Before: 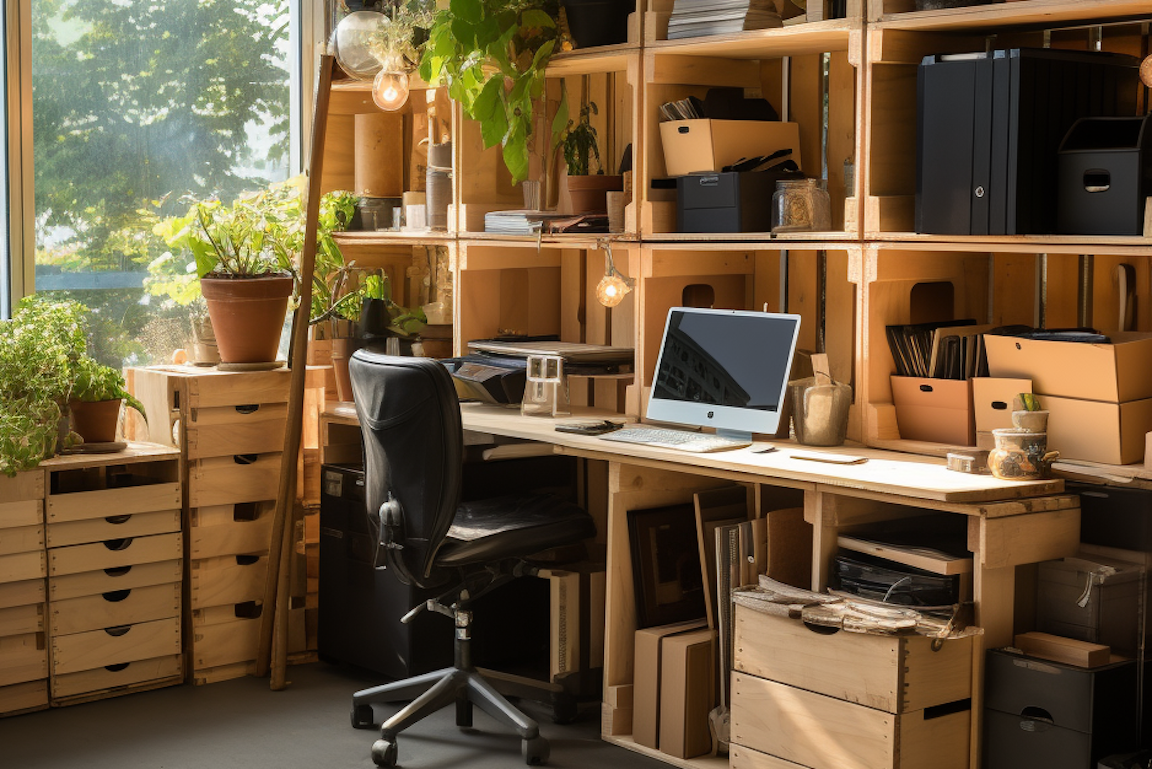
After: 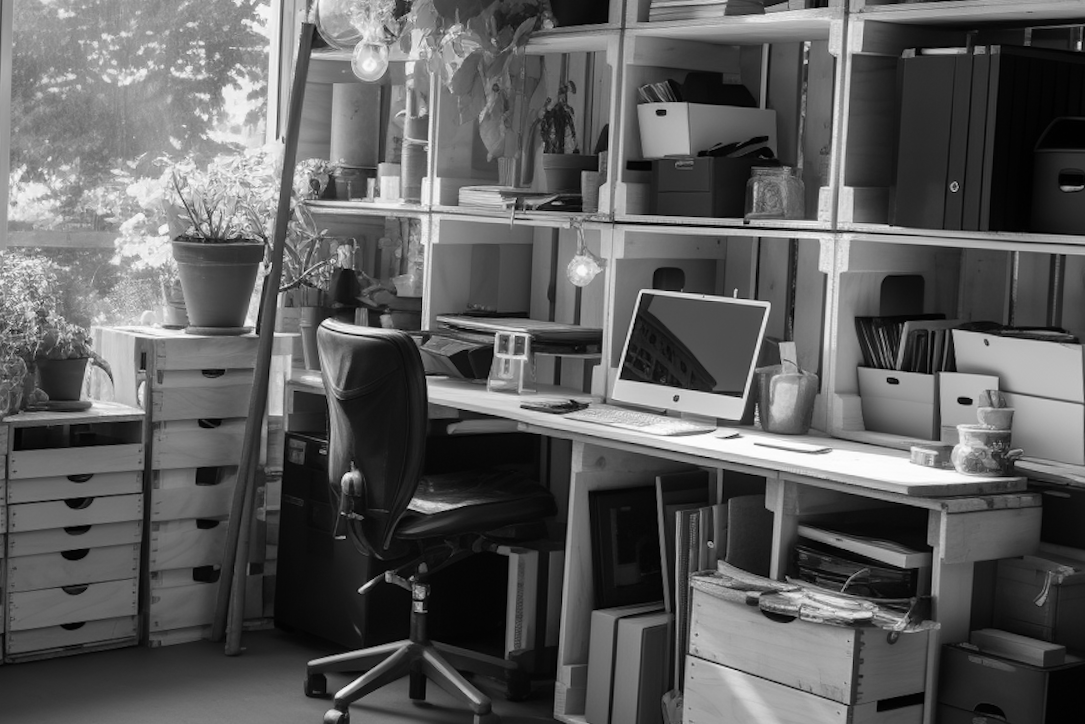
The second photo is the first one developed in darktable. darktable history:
monochrome: on, module defaults
crop and rotate: angle -2.38°
